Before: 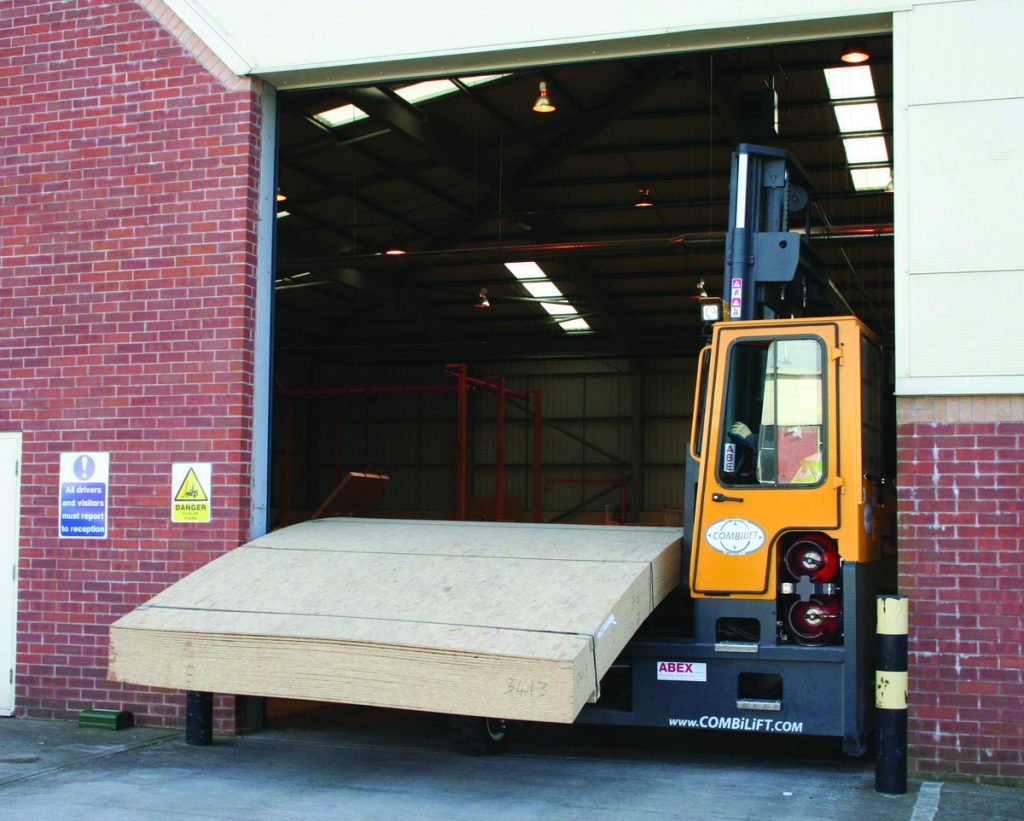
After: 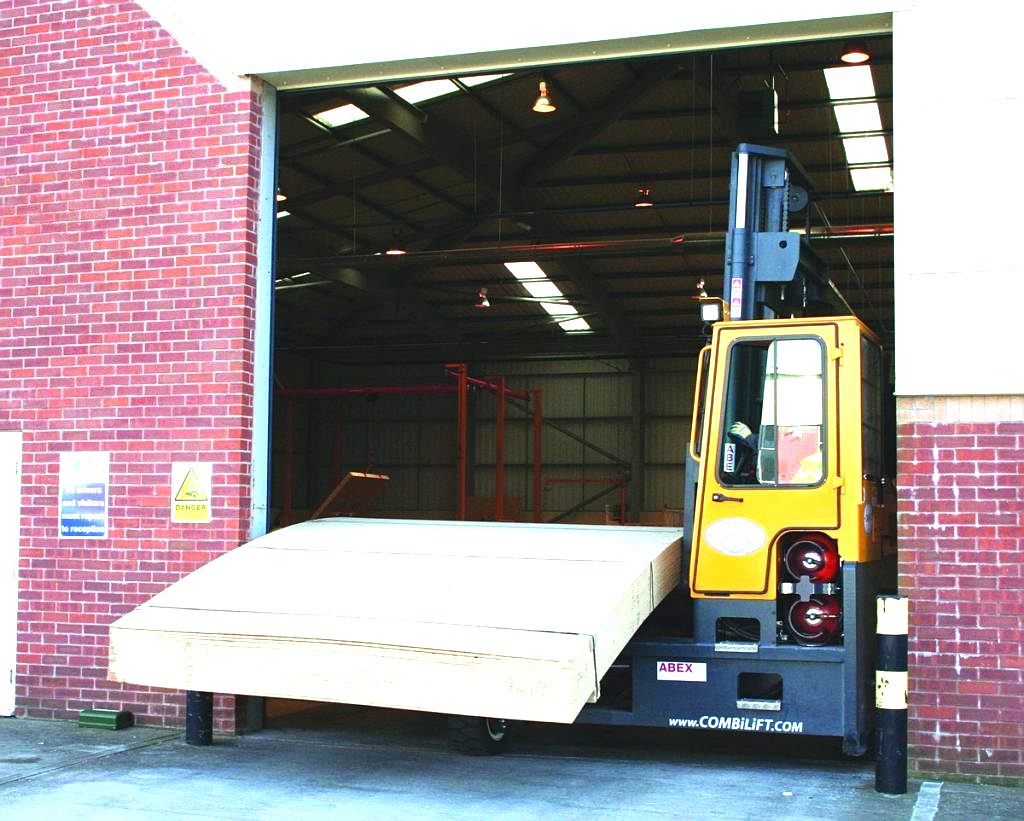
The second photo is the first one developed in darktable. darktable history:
exposure: black level correction 0, exposure 1.2 EV, compensate exposure bias true, compensate highlight preservation false
sharpen: radius 1.252, amount 0.302, threshold 0.016
